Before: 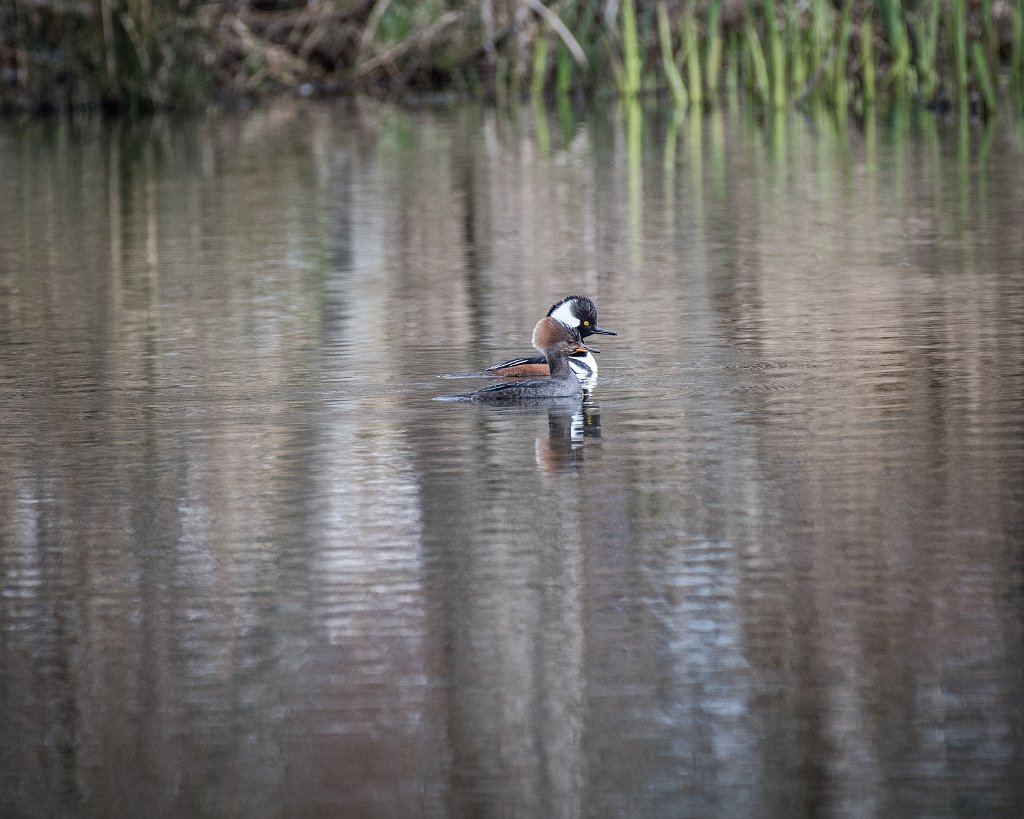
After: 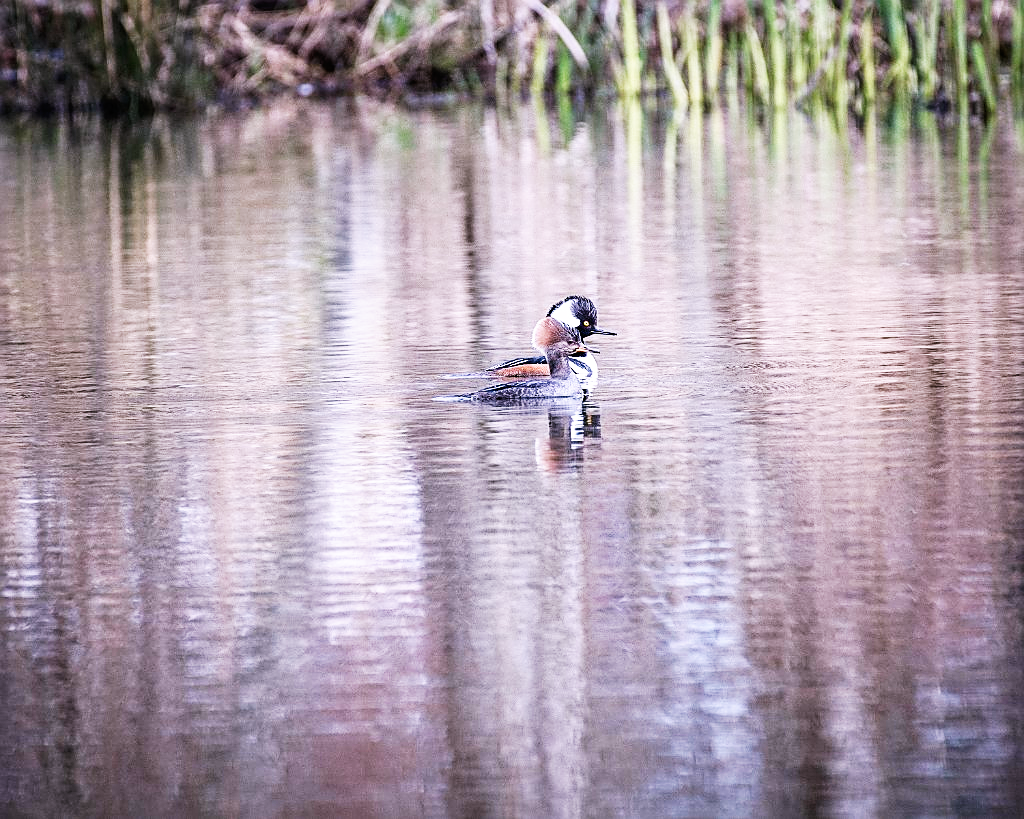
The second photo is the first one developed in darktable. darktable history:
base curve: curves: ch0 [(0, 0) (0.007, 0.004) (0.027, 0.03) (0.046, 0.07) (0.207, 0.54) (0.442, 0.872) (0.673, 0.972) (1, 1)], preserve colors none
sharpen: on, module defaults
white balance: red 1.066, blue 1.119
